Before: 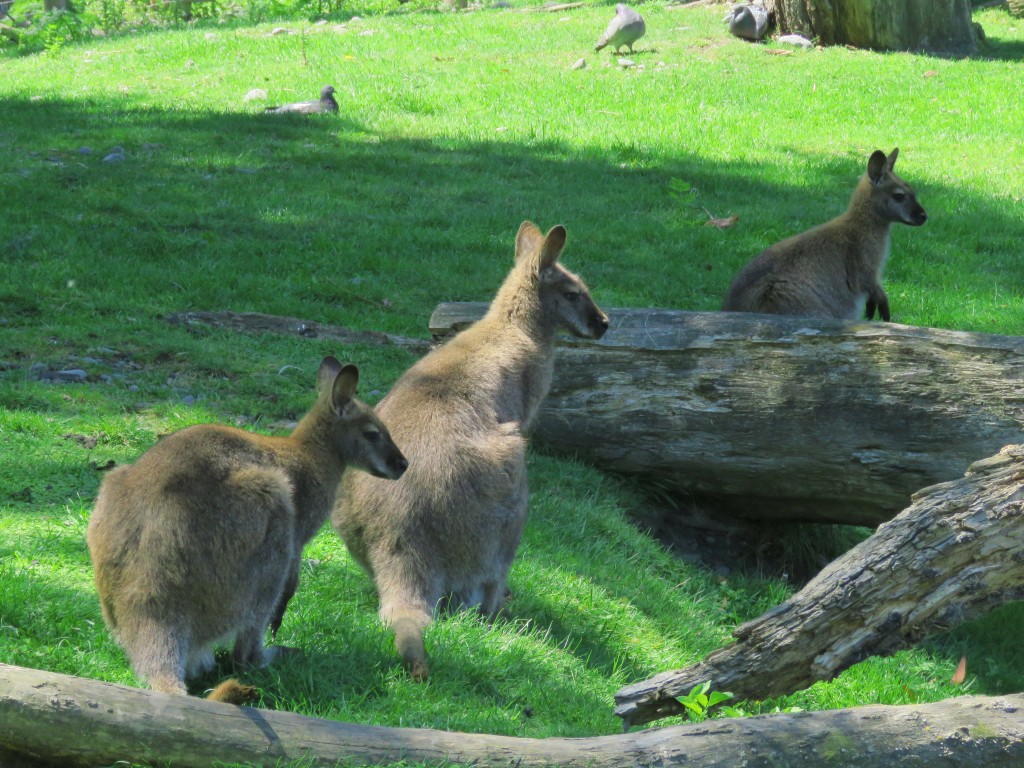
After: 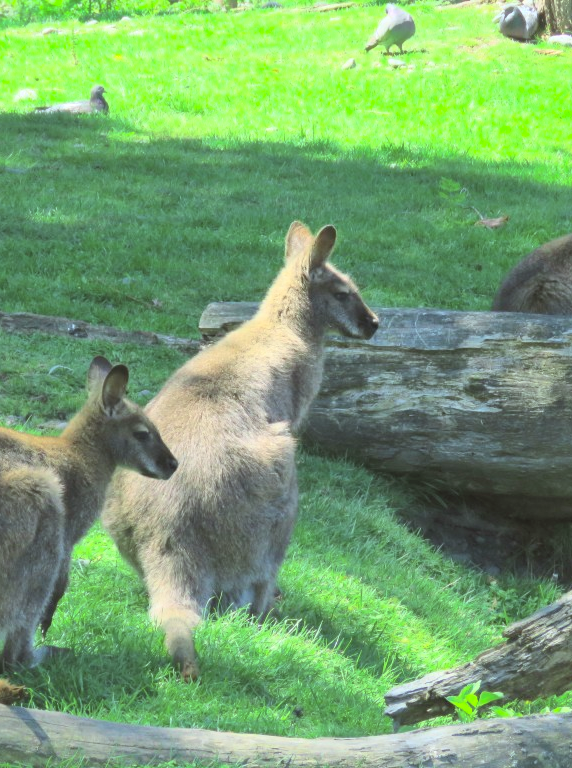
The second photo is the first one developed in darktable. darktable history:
color correction: highlights a* -2.77, highlights b* -2.75, shadows a* 2.37, shadows b* 2.75
contrast brightness saturation: contrast 0.385, brightness 0.524
shadows and highlights: shadows 39.67, highlights -59.7
crop and rotate: left 22.528%, right 21.591%
